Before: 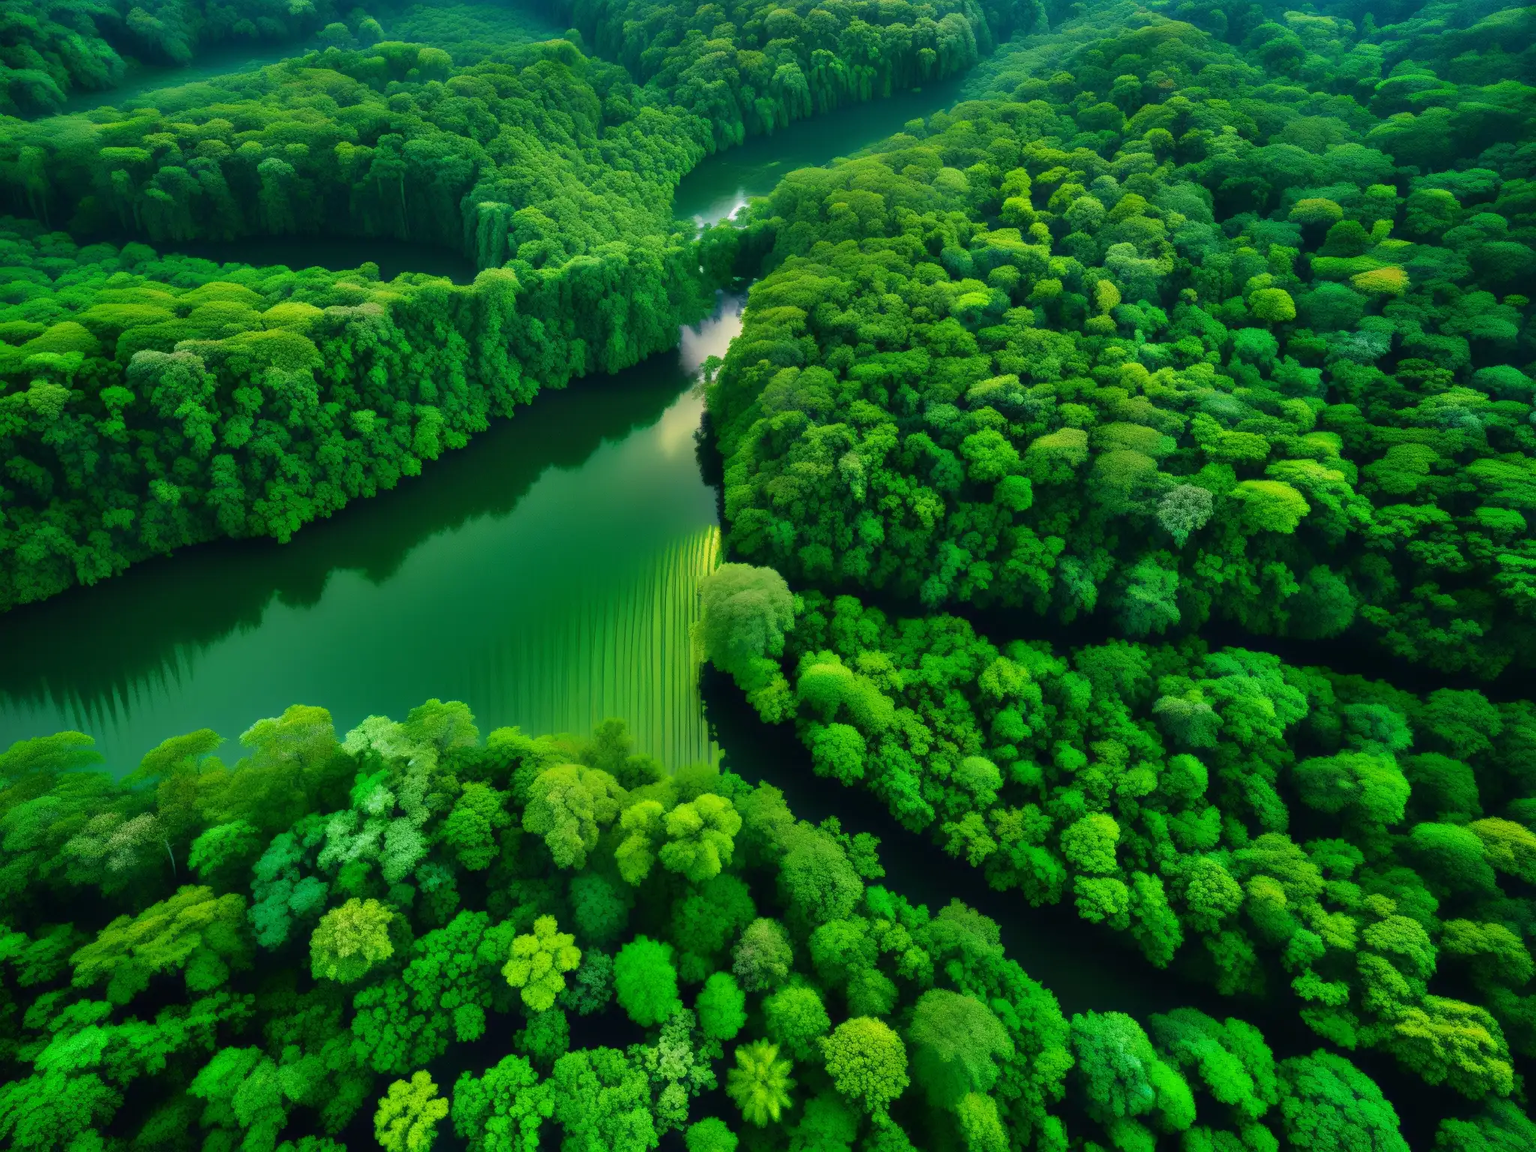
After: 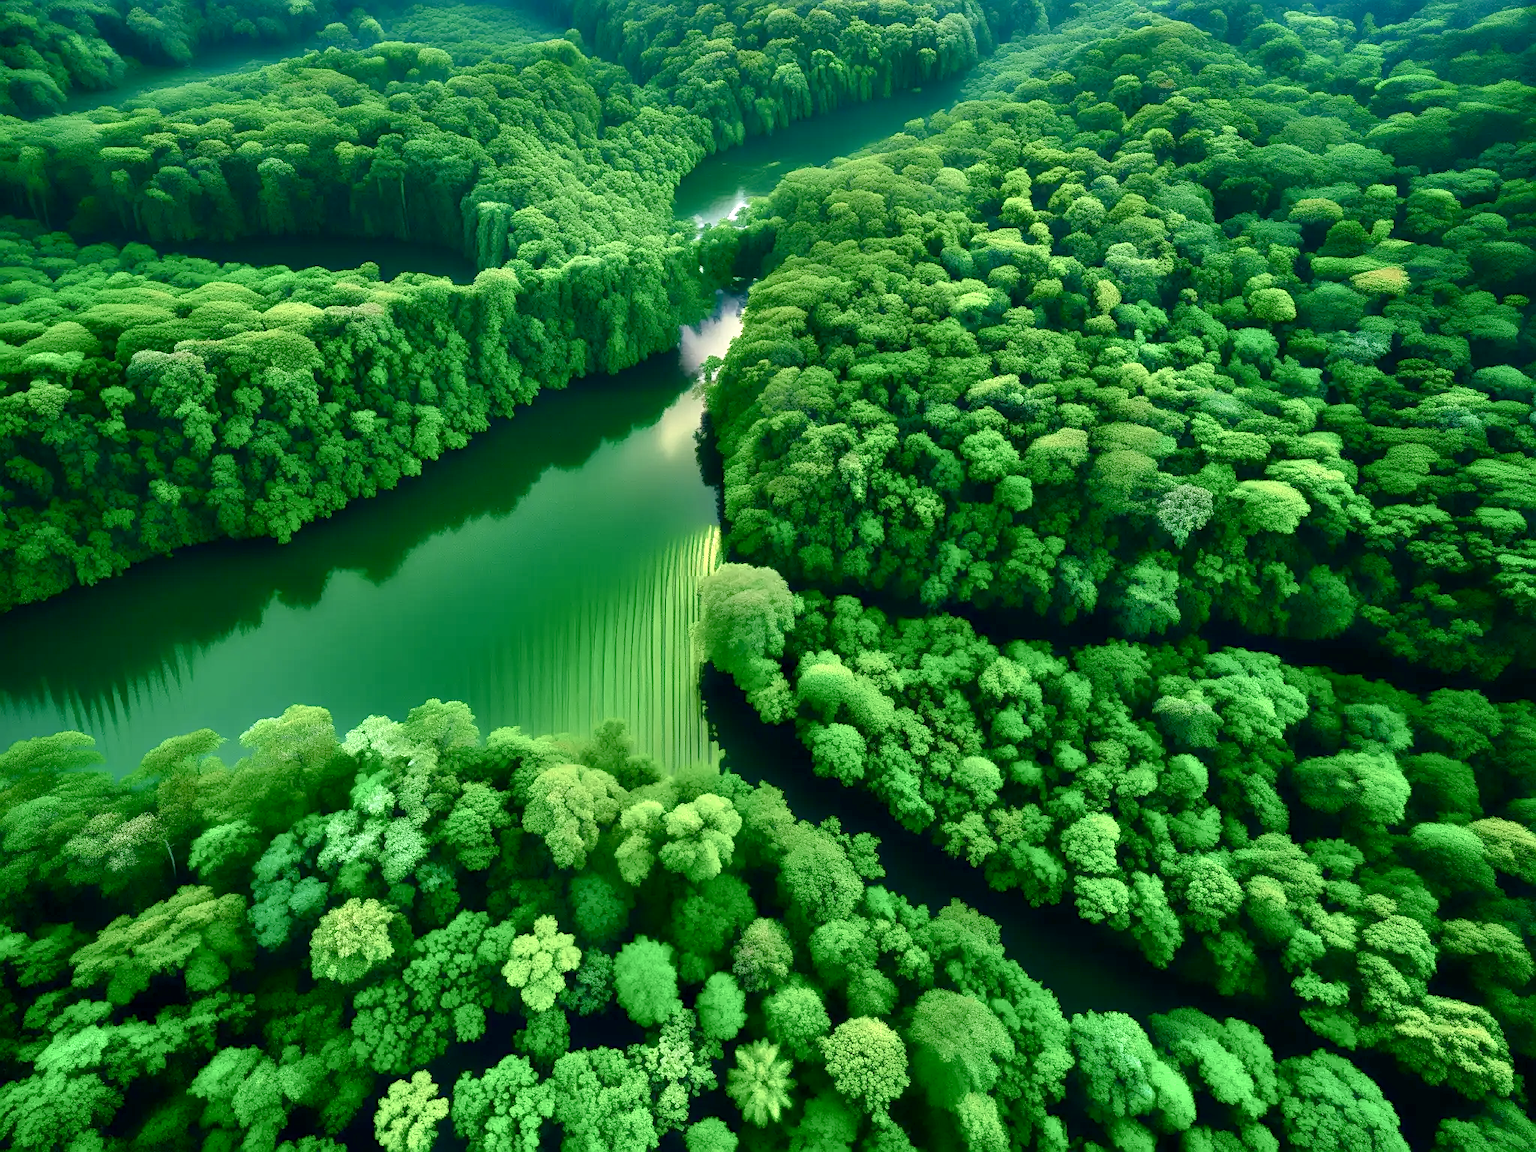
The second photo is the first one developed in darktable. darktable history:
sharpen: on, module defaults
exposure: exposure 0.569 EV, compensate highlight preservation false
color balance rgb: global offset › luminance -0.271%, global offset › hue 260.38°, perceptual saturation grading › global saturation 0.42%, perceptual saturation grading › highlights -32.681%, perceptual saturation grading › mid-tones 5.144%, perceptual saturation grading › shadows 18.045%
